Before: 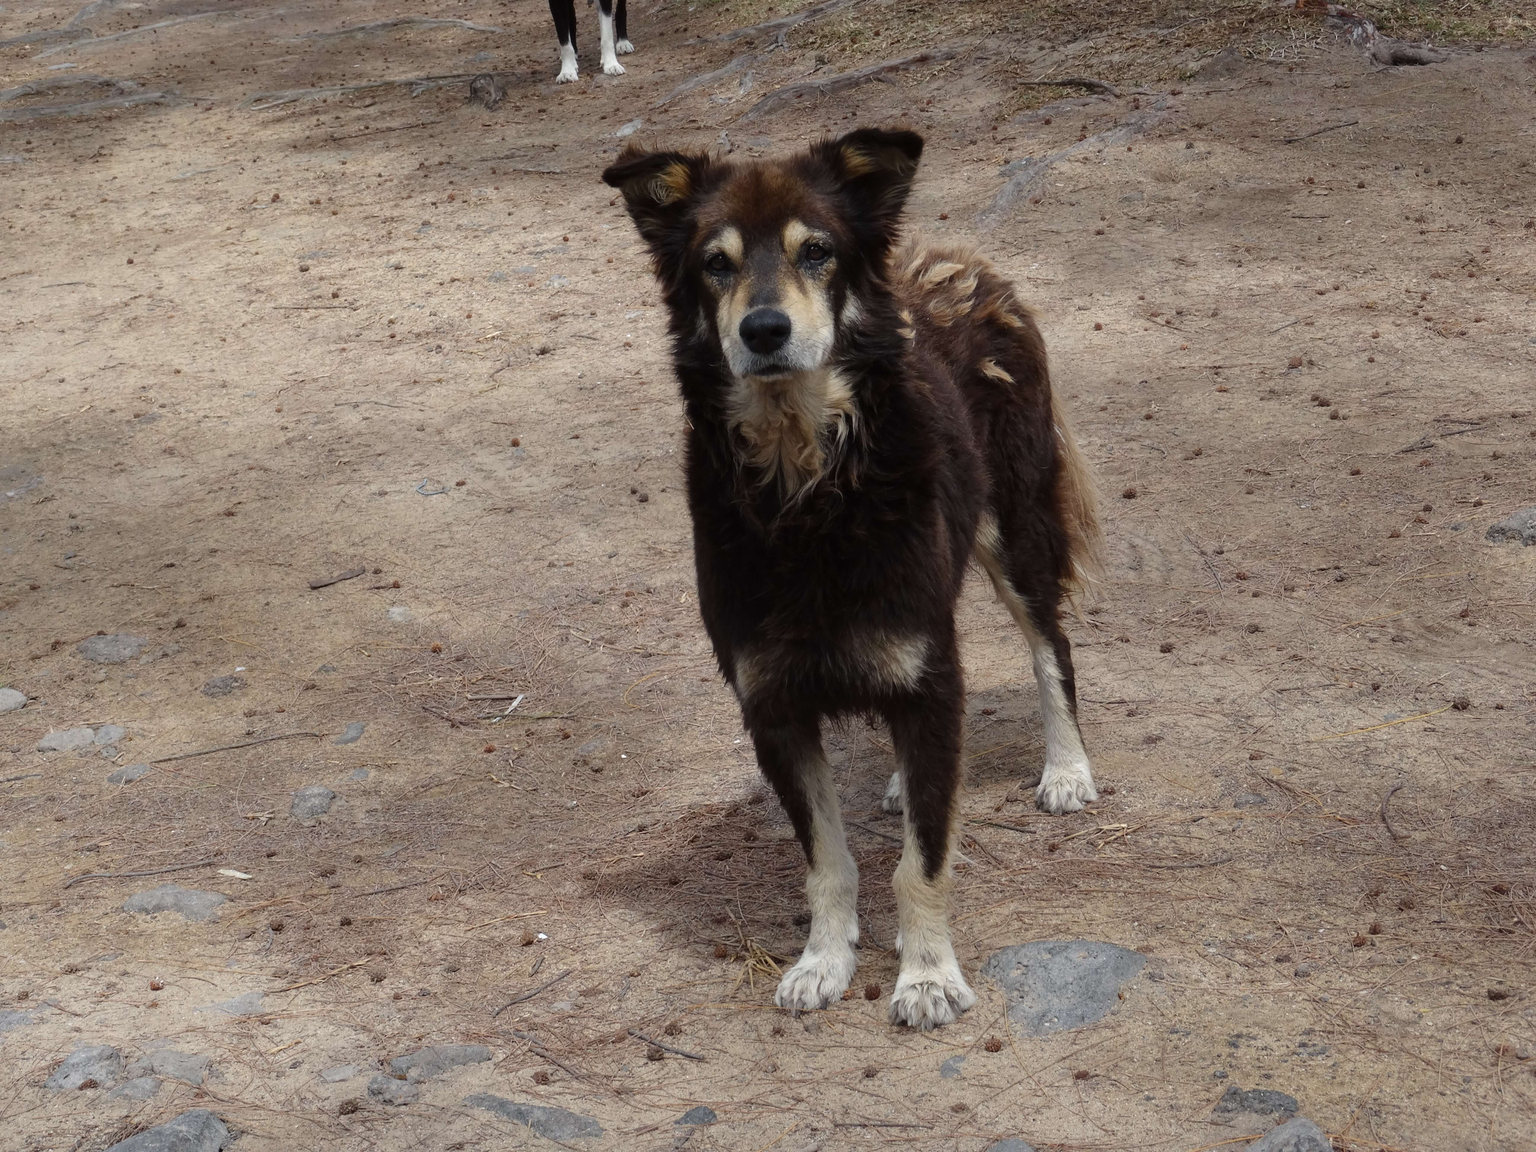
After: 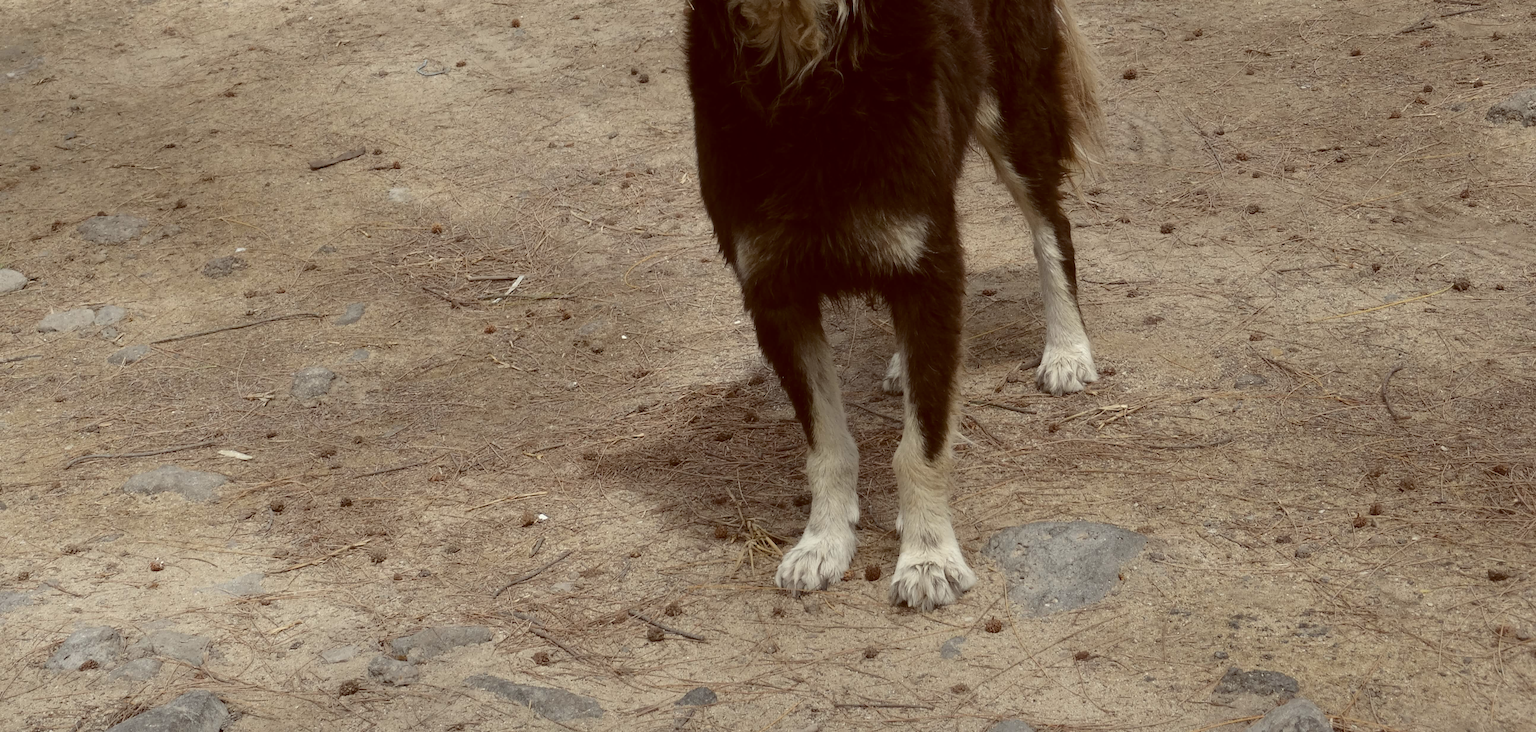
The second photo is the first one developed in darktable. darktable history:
crop and rotate: top 36.435%
color calibration: illuminant same as pipeline (D50), adaptation none (bypass)
color balance: lift [1.001, 1.007, 1, 0.993], gamma [1.023, 1.026, 1.01, 0.974], gain [0.964, 1.059, 1.073, 0.927]
contrast brightness saturation: contrast 0.06, brightness -0.01, saturation -0.23
